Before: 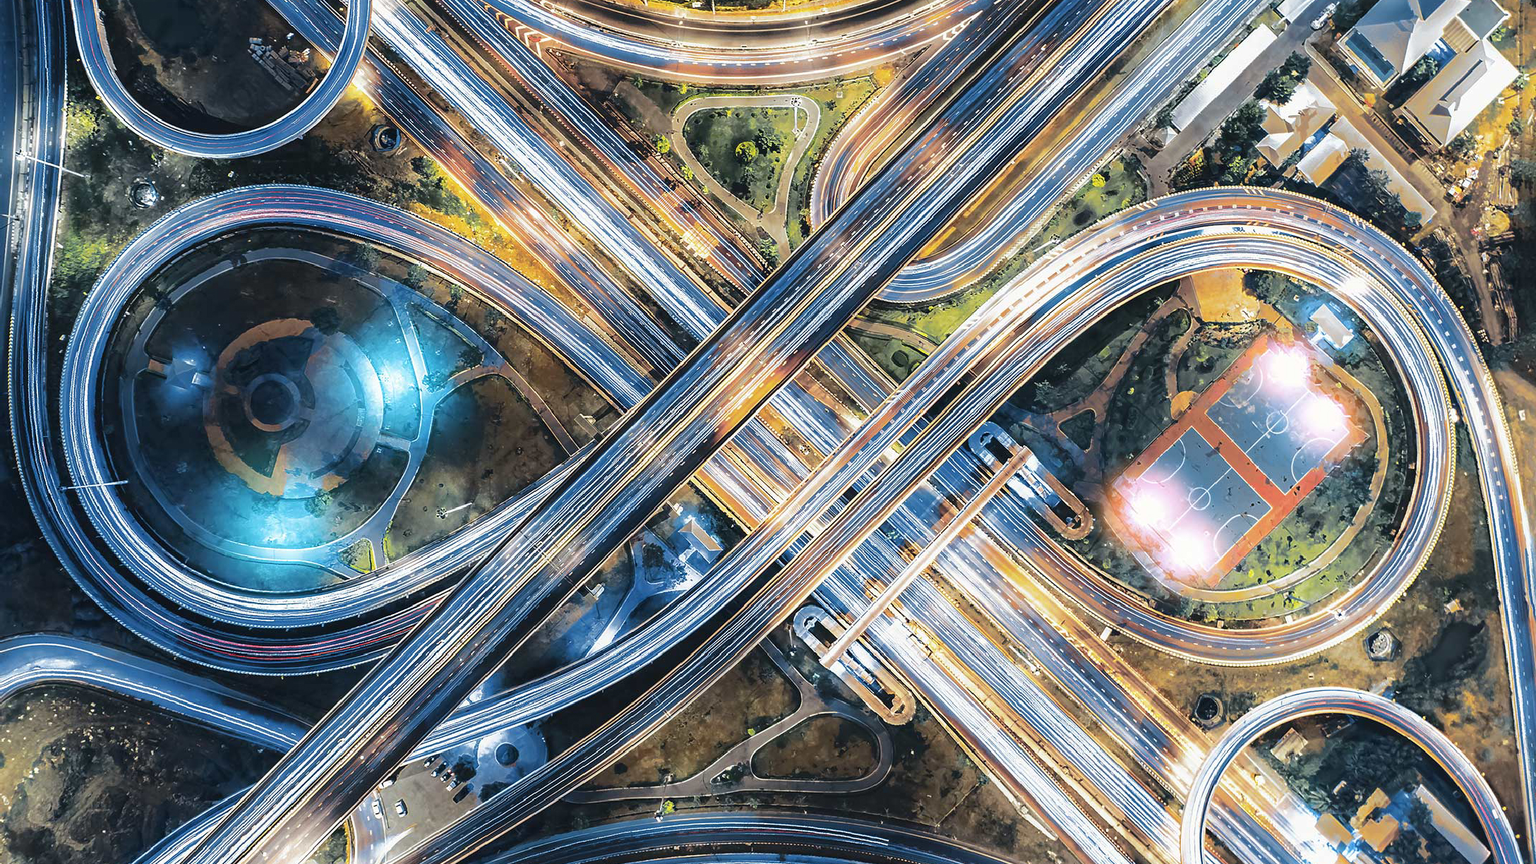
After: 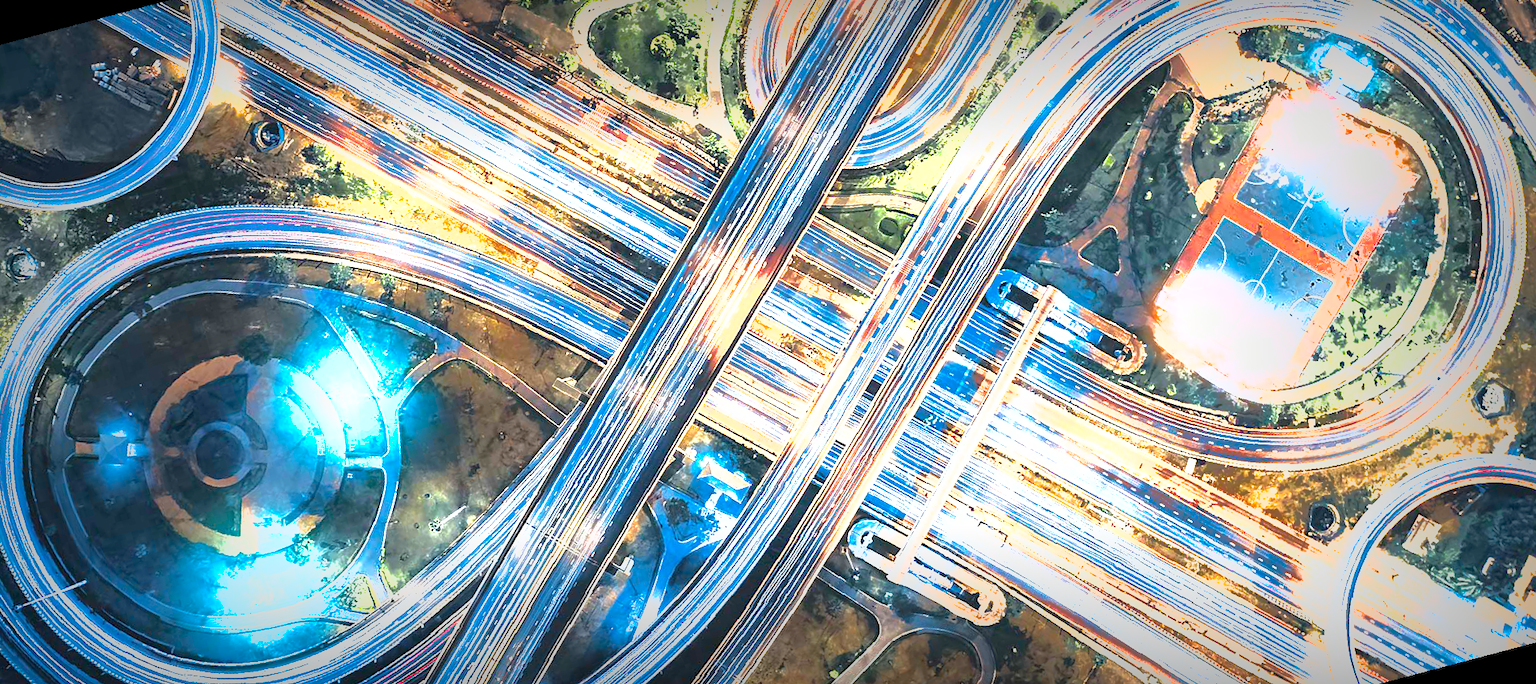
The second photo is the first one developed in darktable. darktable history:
vignetting: fall-off start 53.2%, brightness -0.594, saturation 0, automatic ratio true, width/height ratio 1.313, shape 0.22, unbound false
exposure: black level correction 0.001, exposure 1.646 EV, compensate exposure bias true, compensate highlight preservation false
rotate and perspective: rotation -14.8°, crop left 0.1, crop right 0.903, crop top 0.25, crop bottom 0.748
shadows and highlights: shadows 40, highlights -60
